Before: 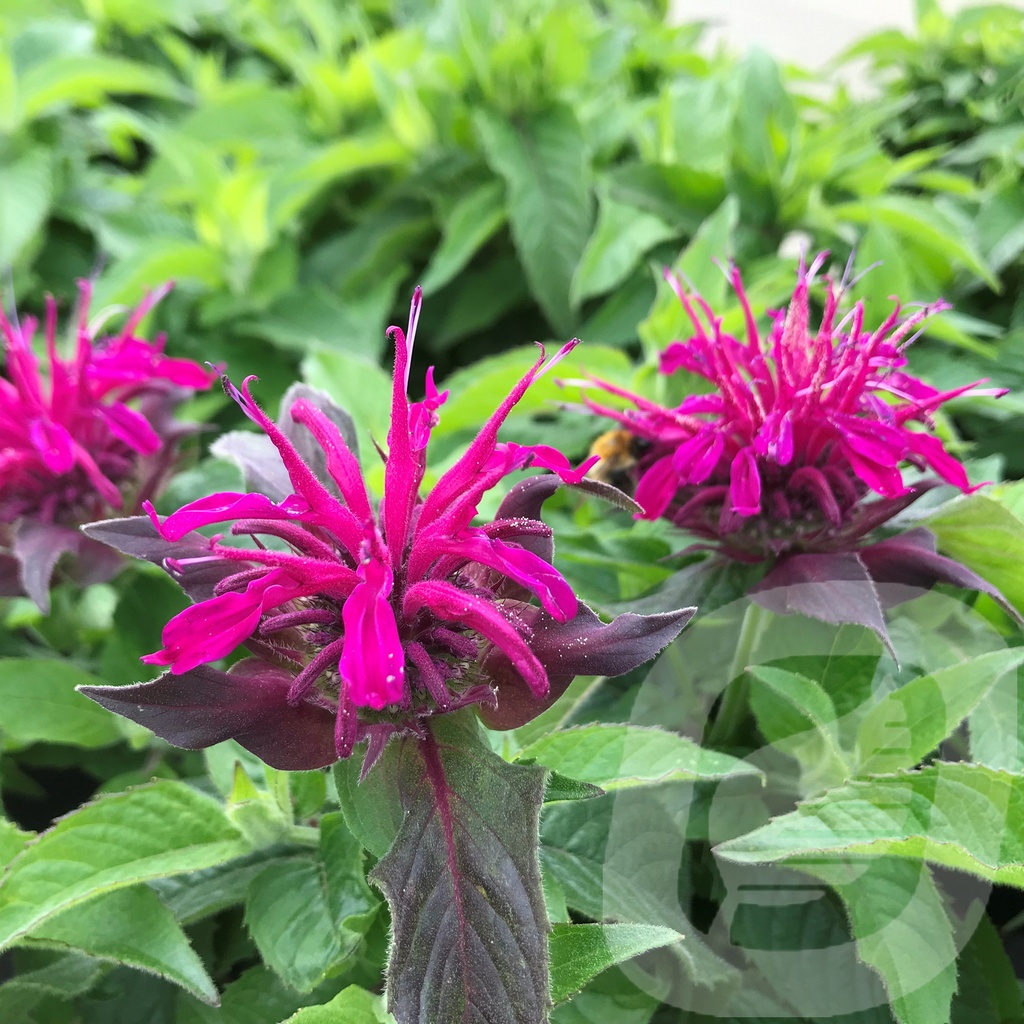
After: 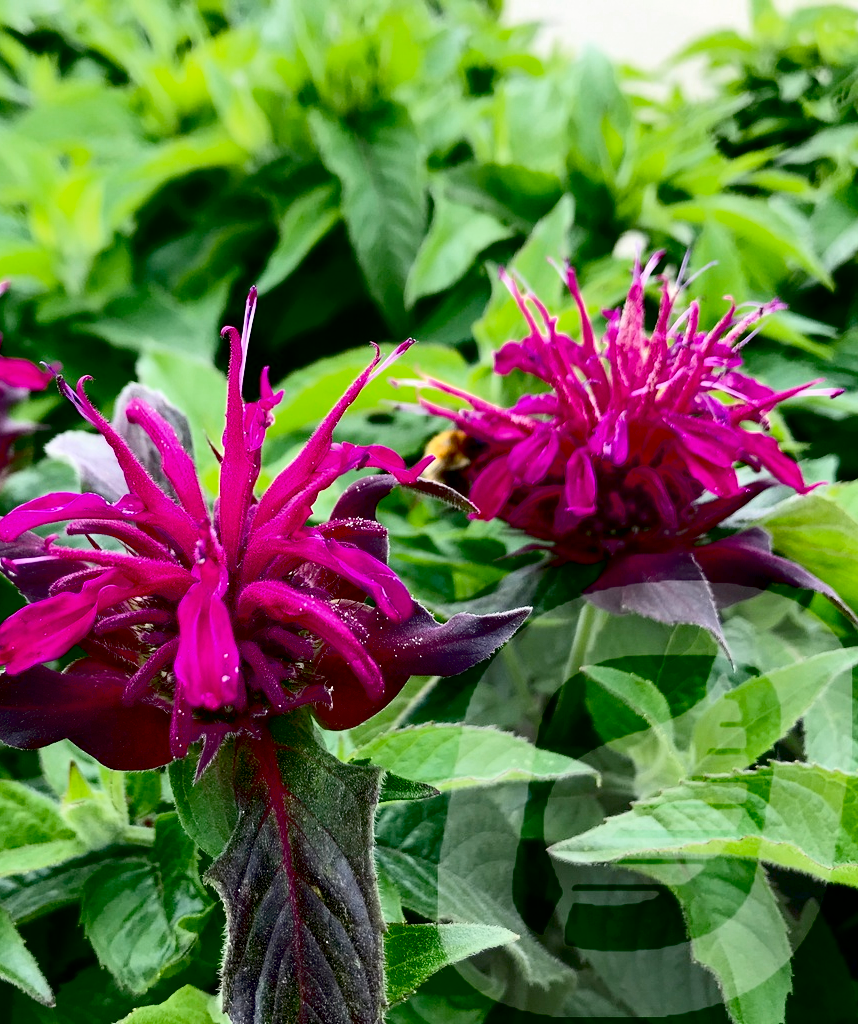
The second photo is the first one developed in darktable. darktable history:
contrast brightness saturation: contrast 0.28
exposure: black level correction 0.056, exposure -0.039 EV, compensate highlight preservation false
crop: left 16.145%
color zones: curves: ch0 [(0, 0.465) (0.092, 0.596) (0.289, 0.464) (0.429, 0.453) (0.571, 0.464) (0.714, 0.455) (0.857, 0.462) (1, 0.465)]
